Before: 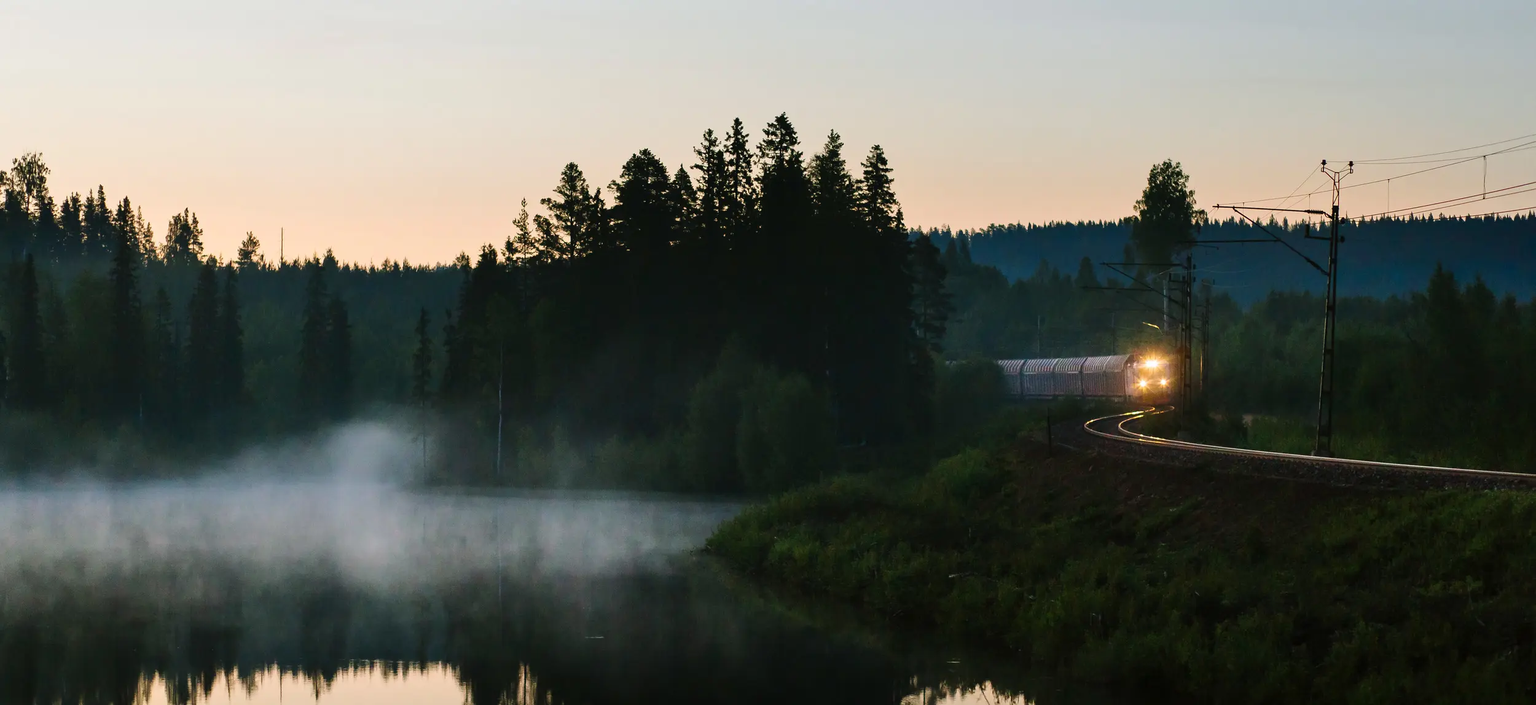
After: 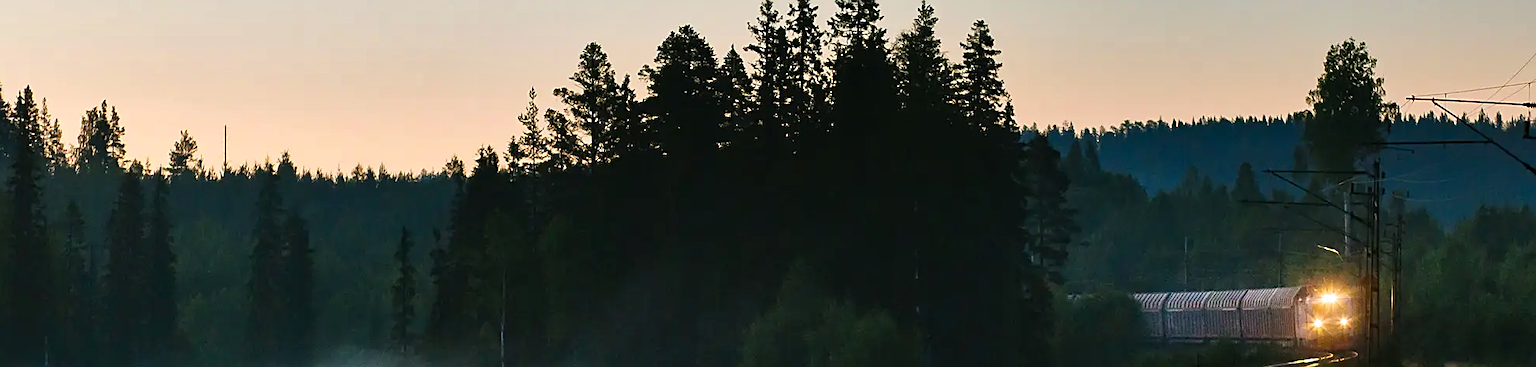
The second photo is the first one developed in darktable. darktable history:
crop: left 6.816%, top 18.365%, right 14.36%, bottom 40.58%
sharpen: on, module defaults
haze removal: compatibility mode true, adaptive false
shadows and highlights: shadows 22.7, highlights -48.57, soften with gaussian
exposure: exposure 0.022 EV, compensate highlight preservation false
